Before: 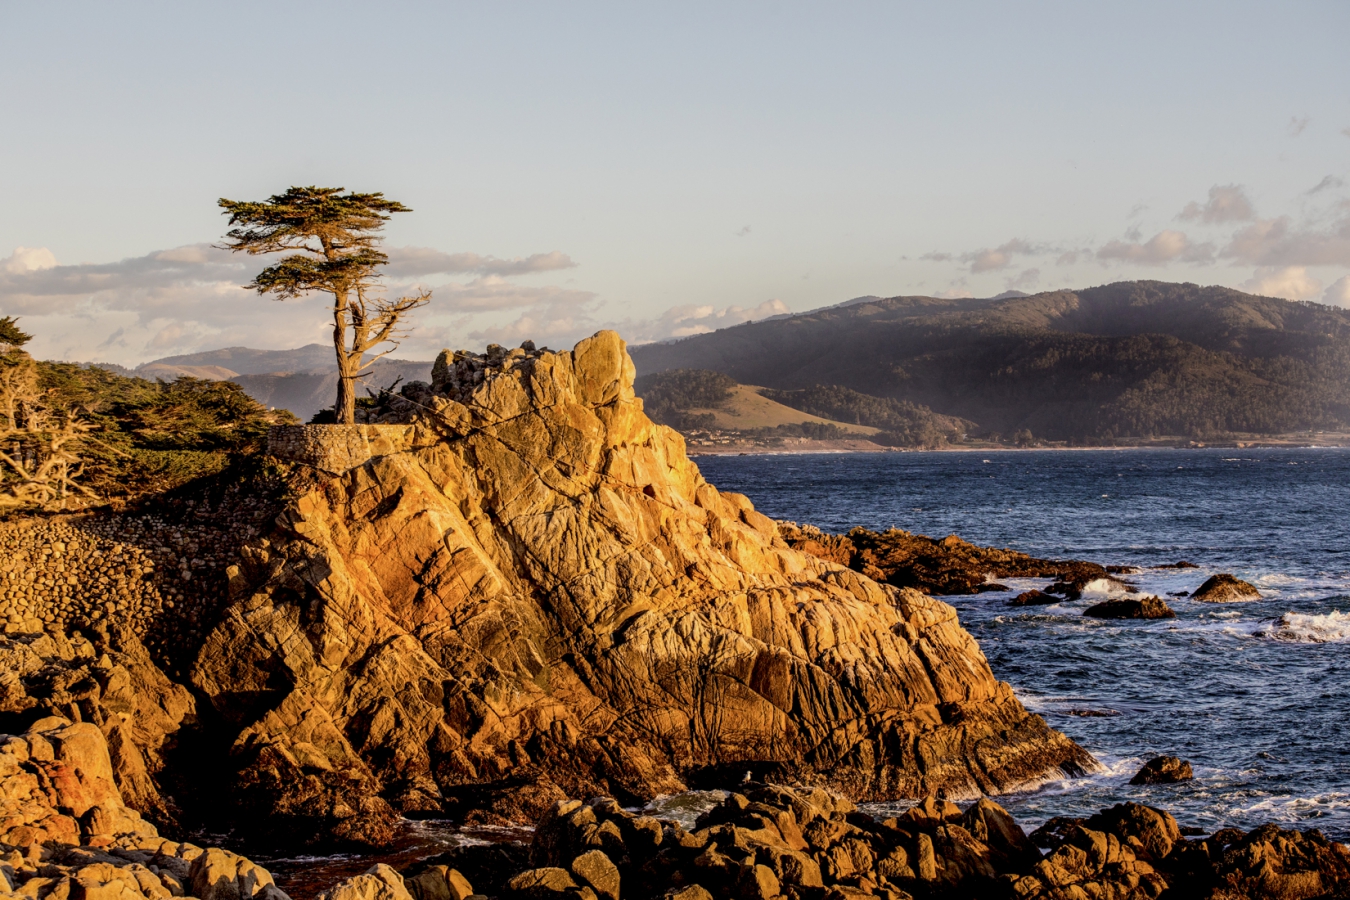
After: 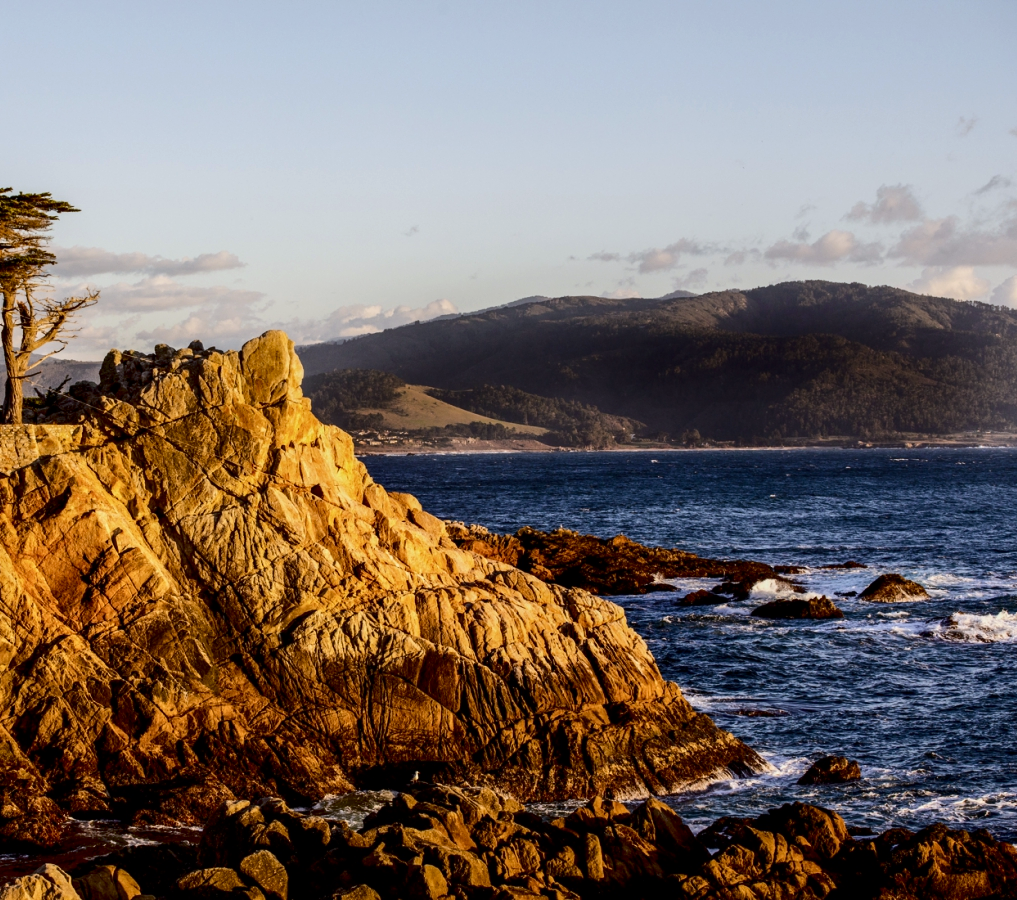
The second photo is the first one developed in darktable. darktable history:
white balance: red 0.974, blue 1.044
crop and rotate: left 24.6%
contrast brightness saturation: contrast 0.2, brightness -0.11, saturation 0.1
